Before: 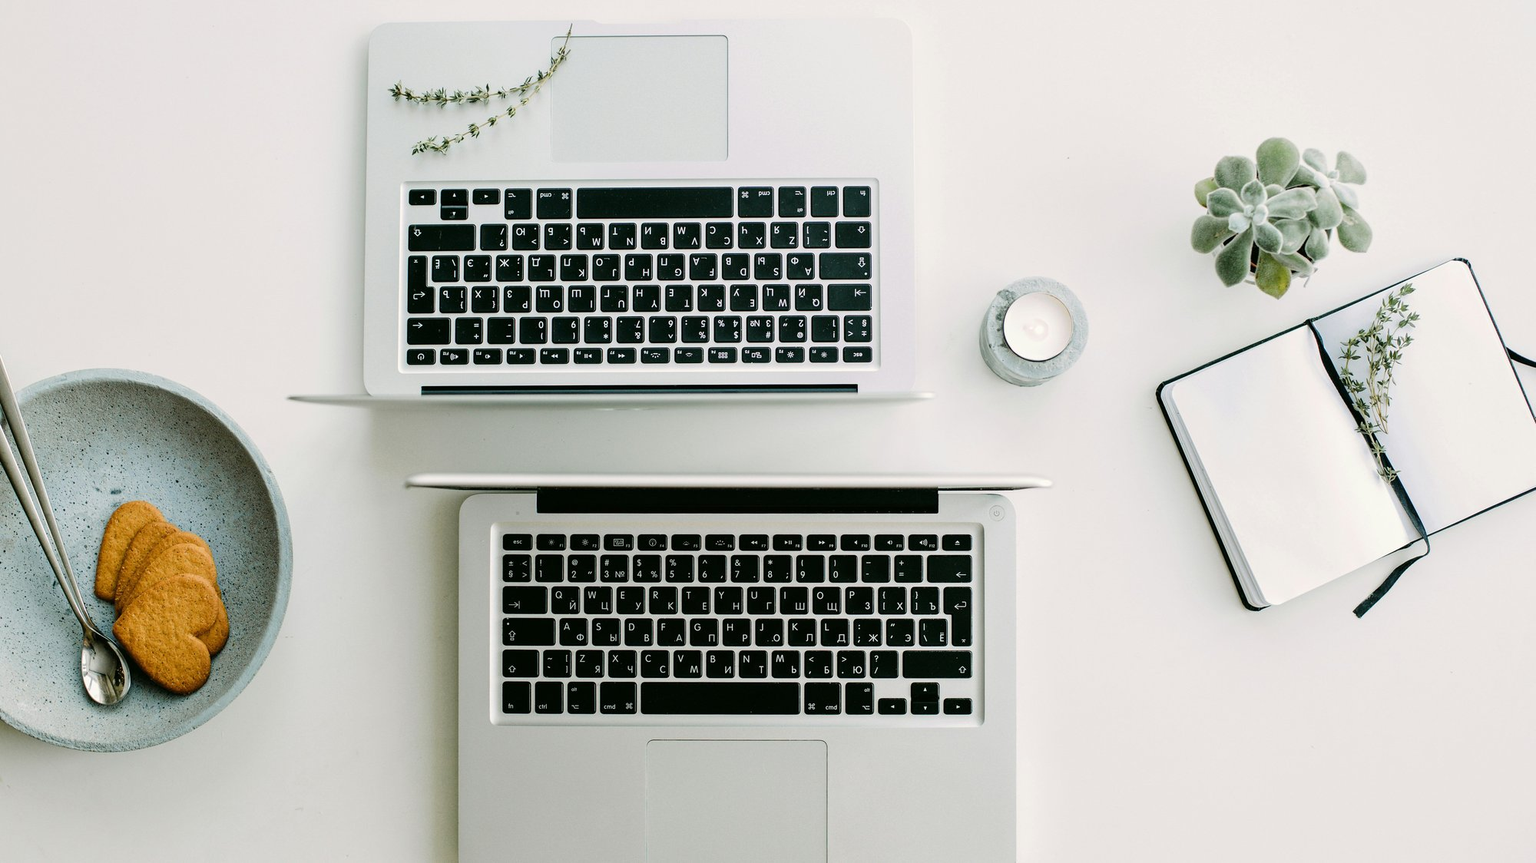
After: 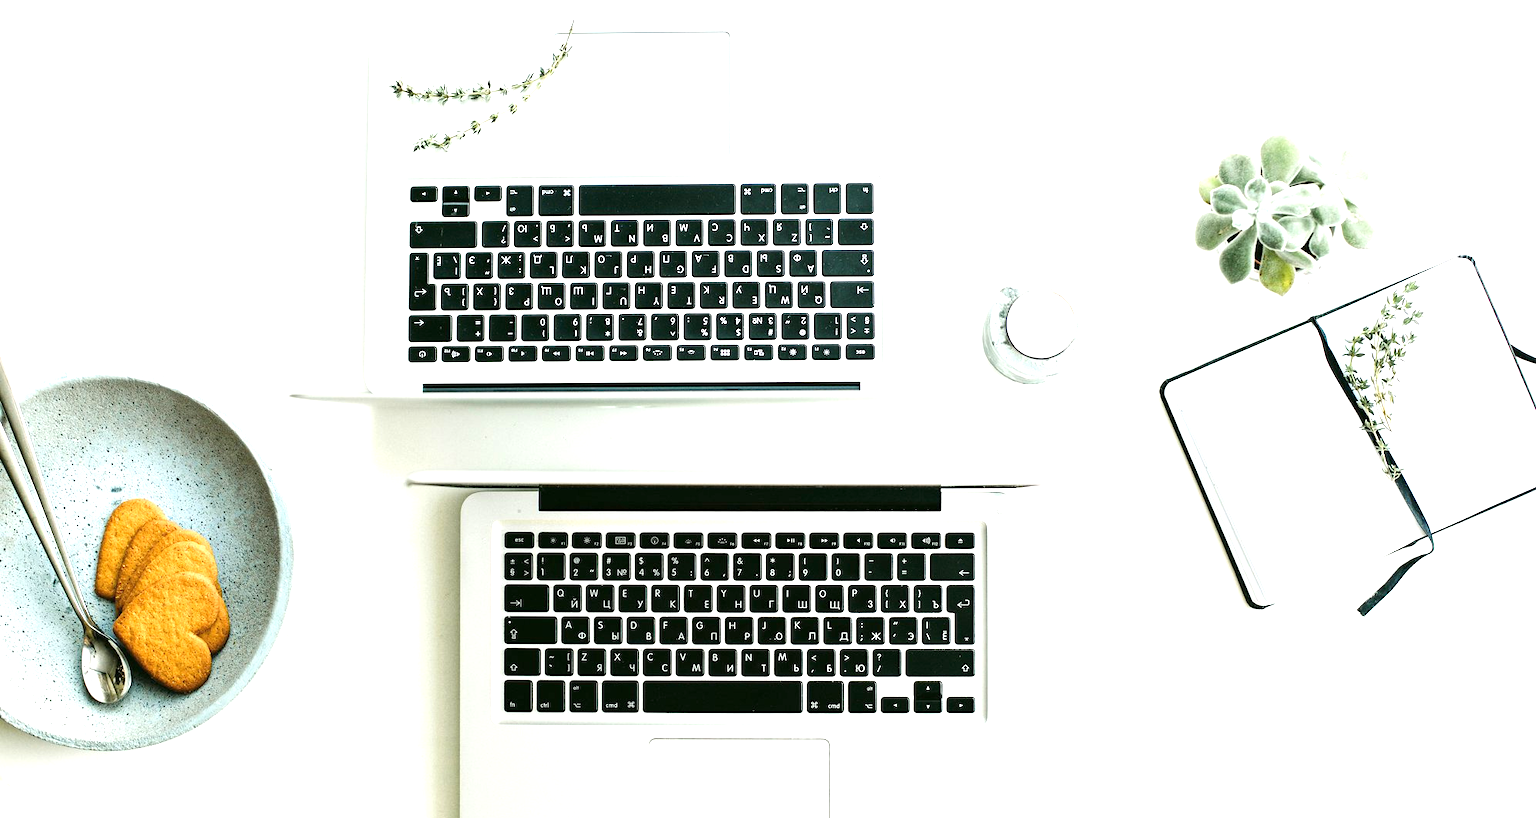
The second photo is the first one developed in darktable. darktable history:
exposure: black level correction 0, exposure 1.2 EV, compensate highlight preservation false
crop: top 0.448%, right 0.264%, bottom 5.045%
